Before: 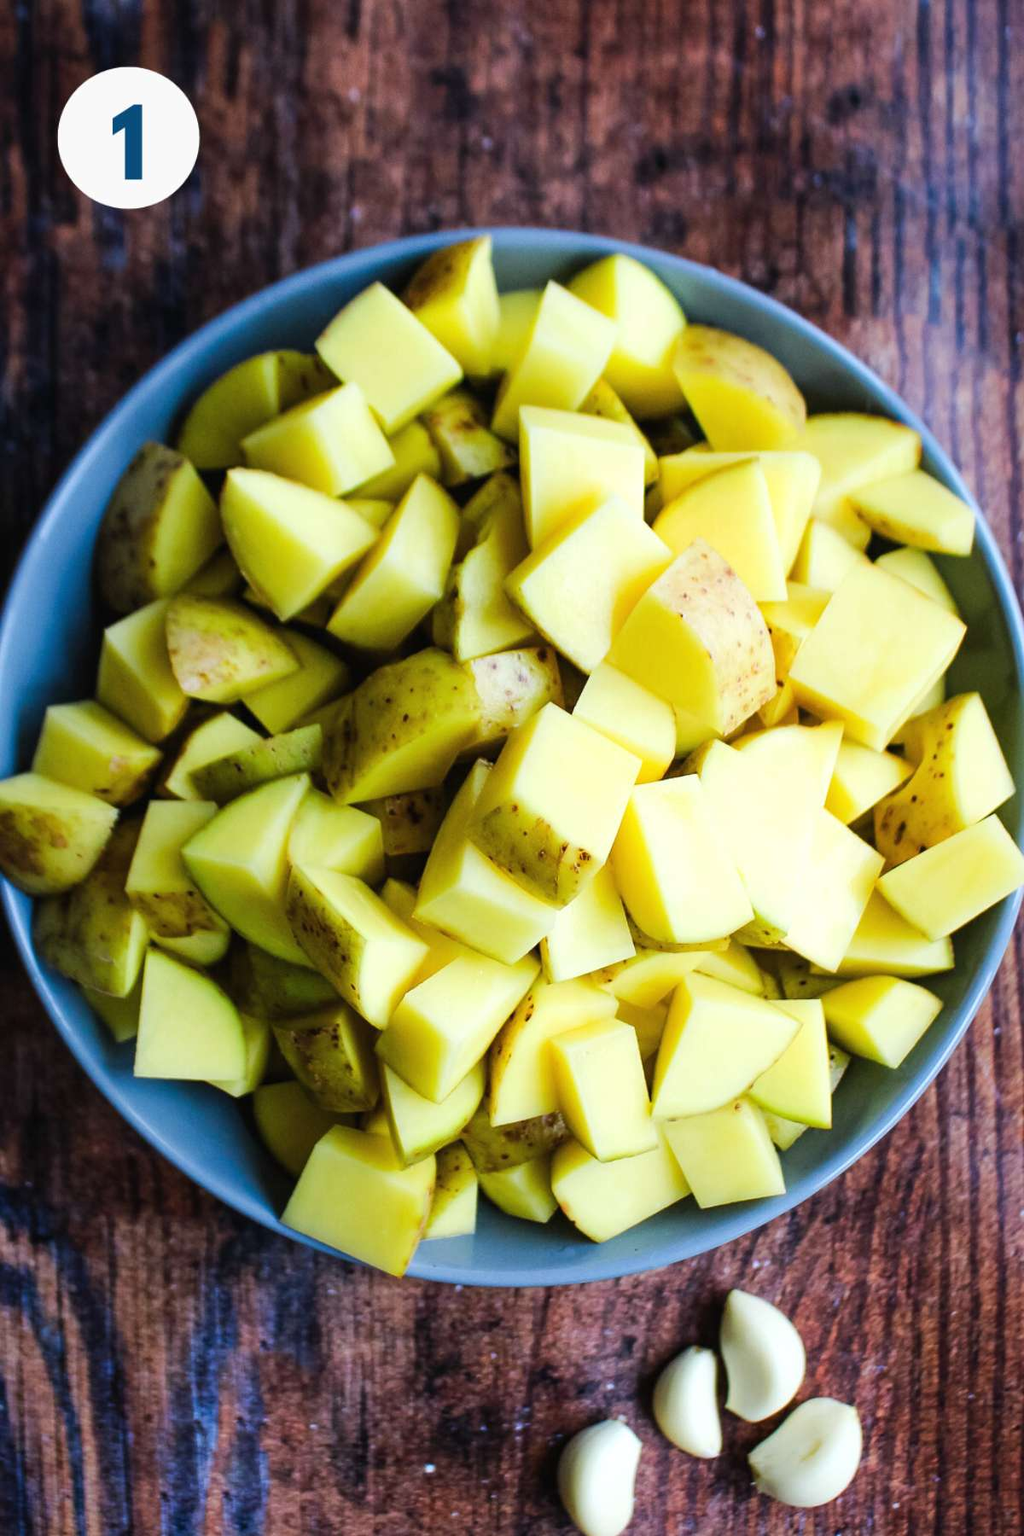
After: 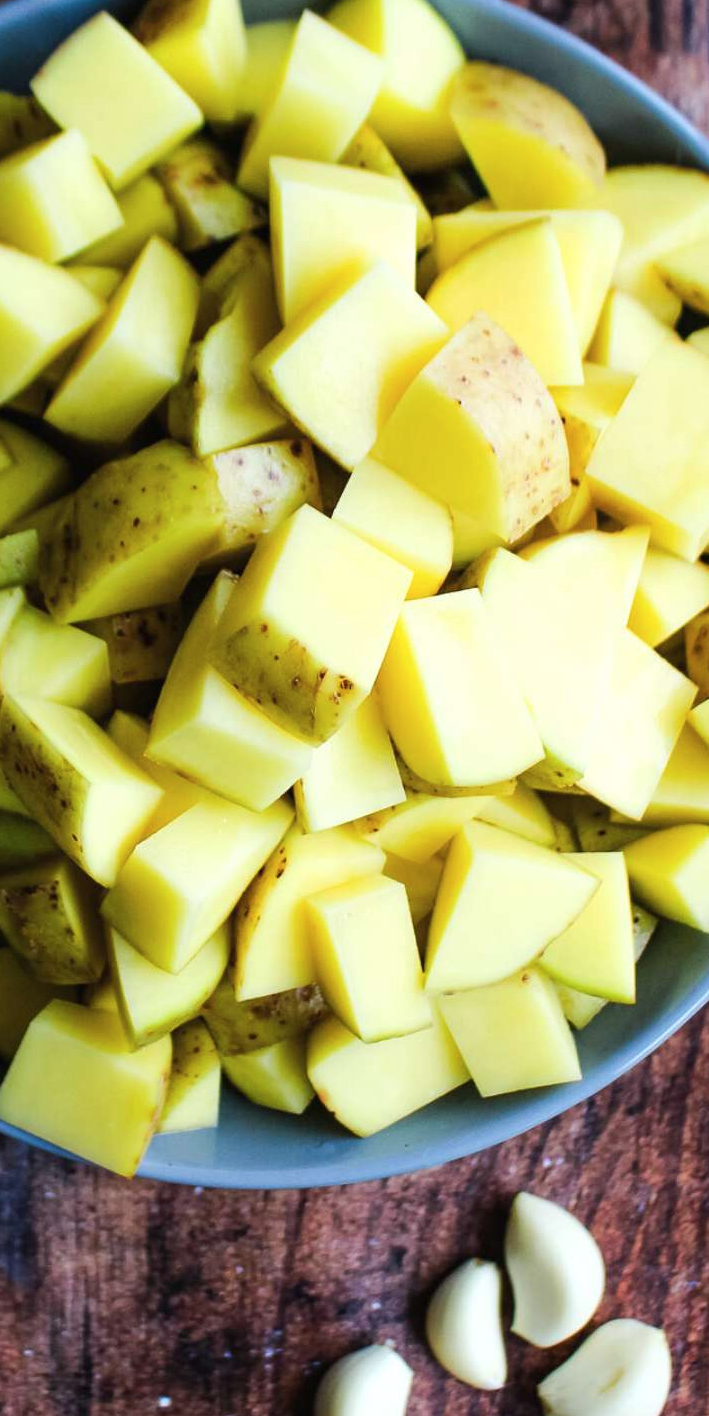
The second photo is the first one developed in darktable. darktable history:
crop and rotate: left 28.256%, top 17.734%, right 12.656%, bottom 3.573%
contrast brightness saturation: contrast 0.01, saturation -0.05
